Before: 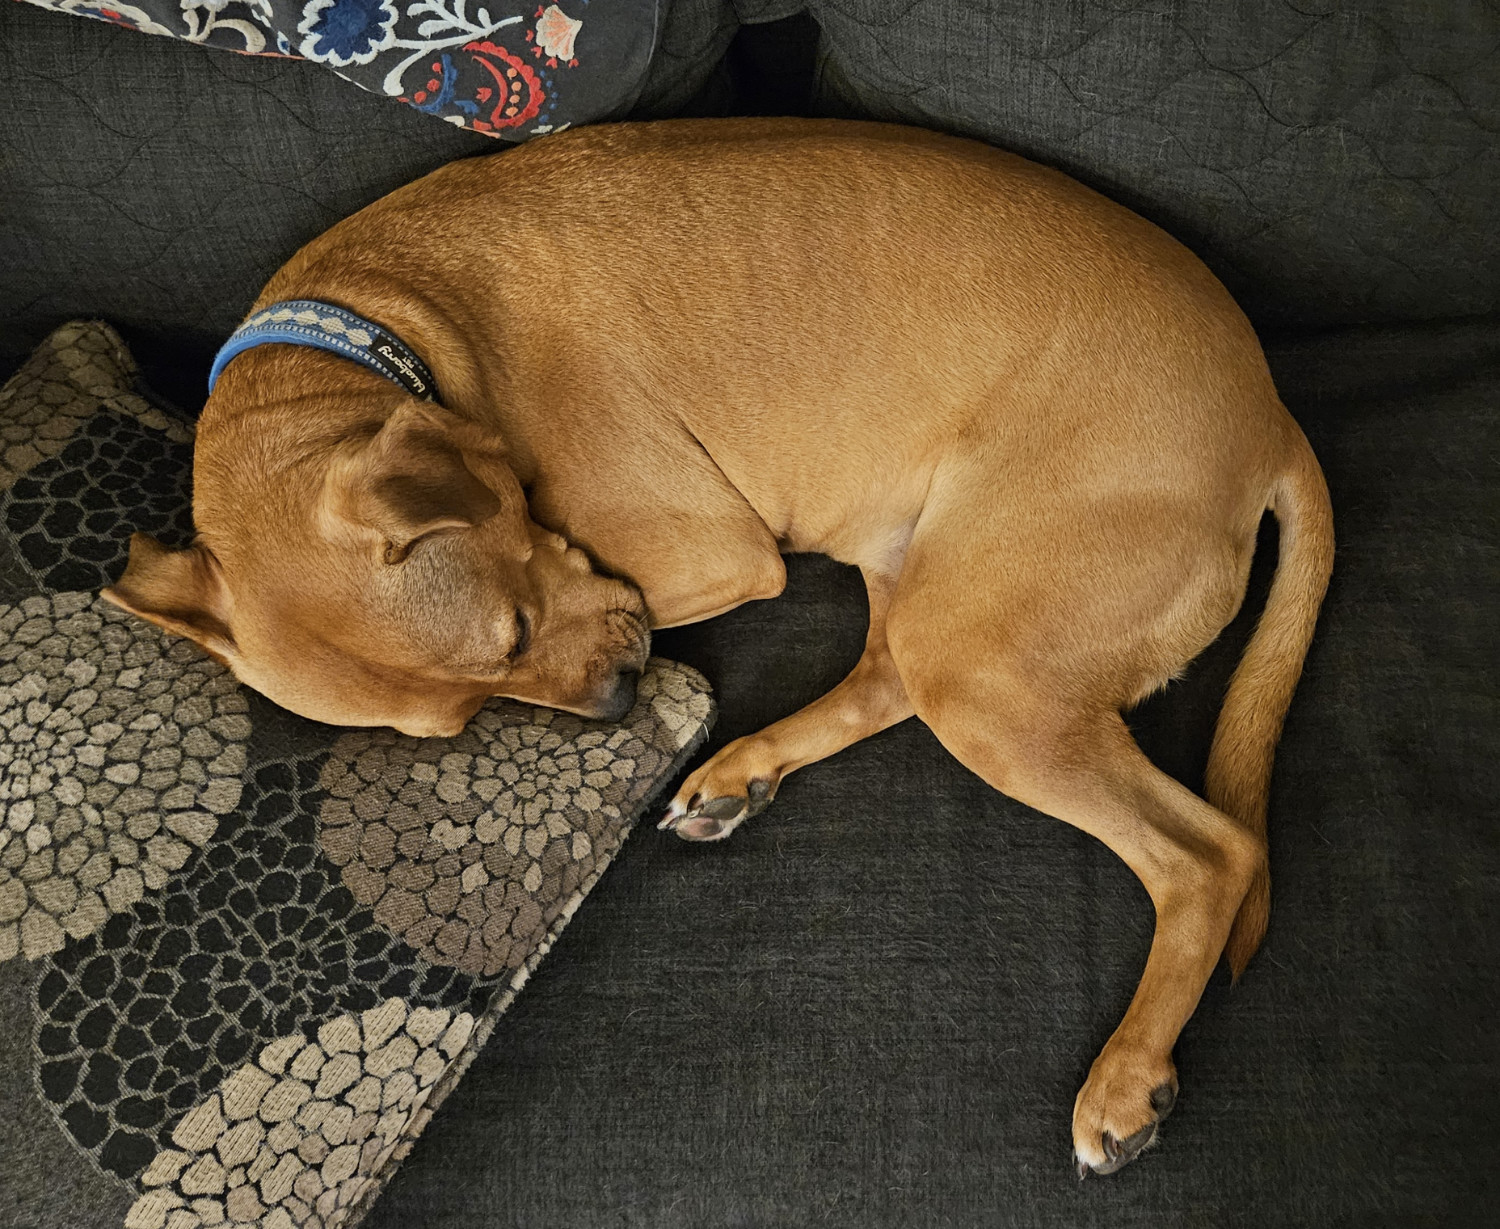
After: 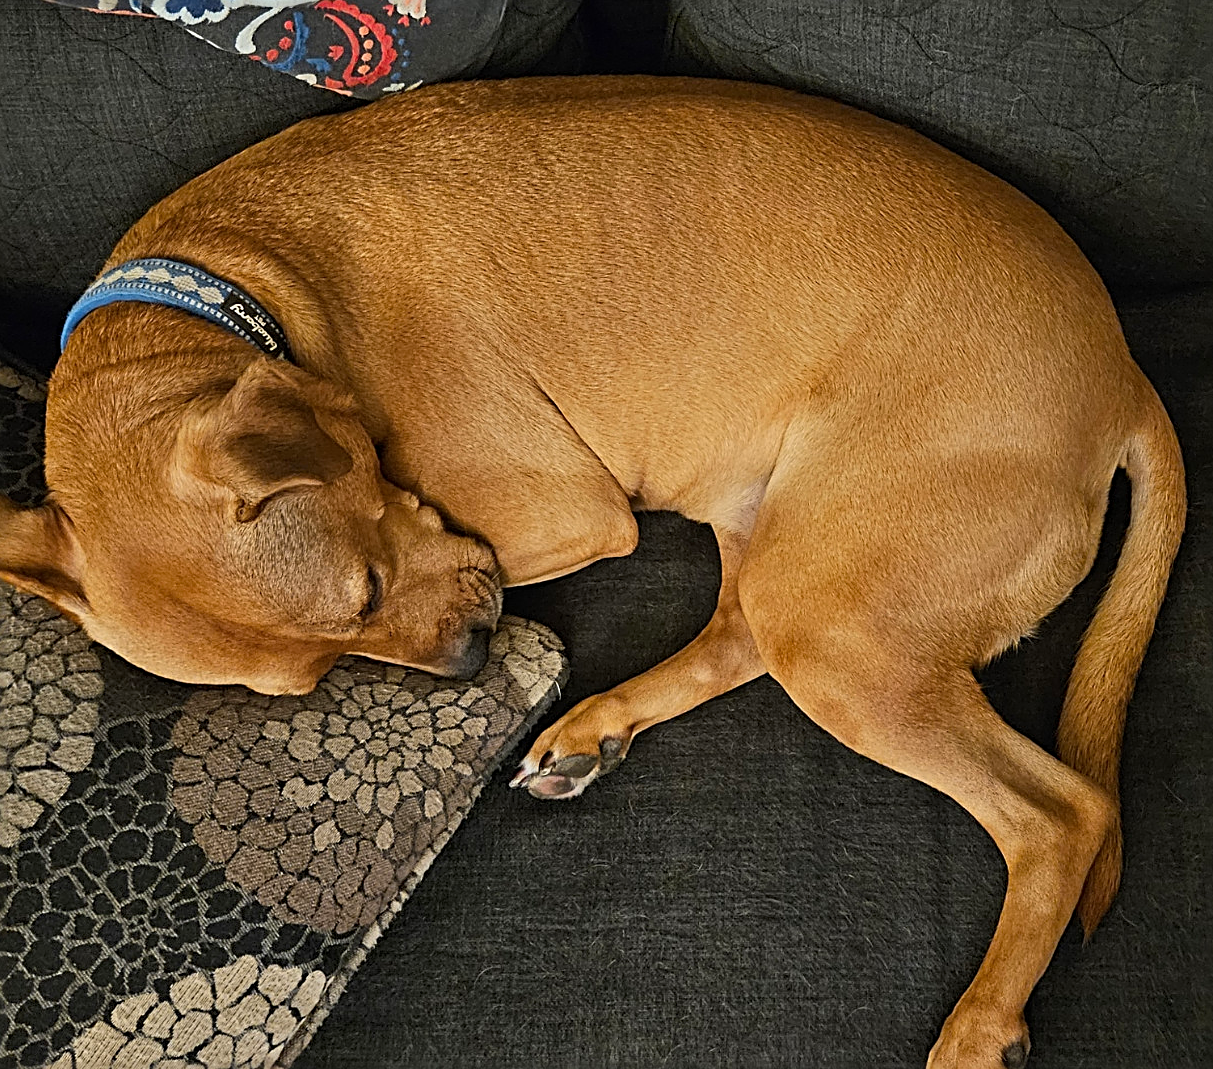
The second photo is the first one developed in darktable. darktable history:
crop: left 9.929%, top 3.475%, right 9.188%, bottom 9.529%
sharpen: radius 2.584, amount 0.688
